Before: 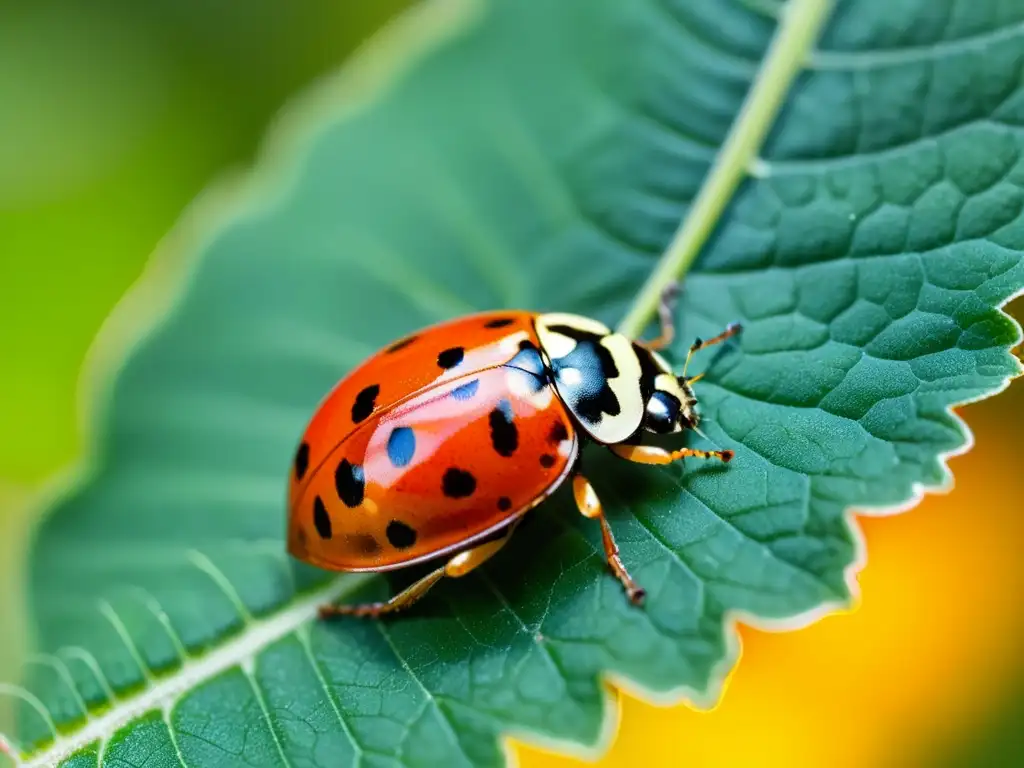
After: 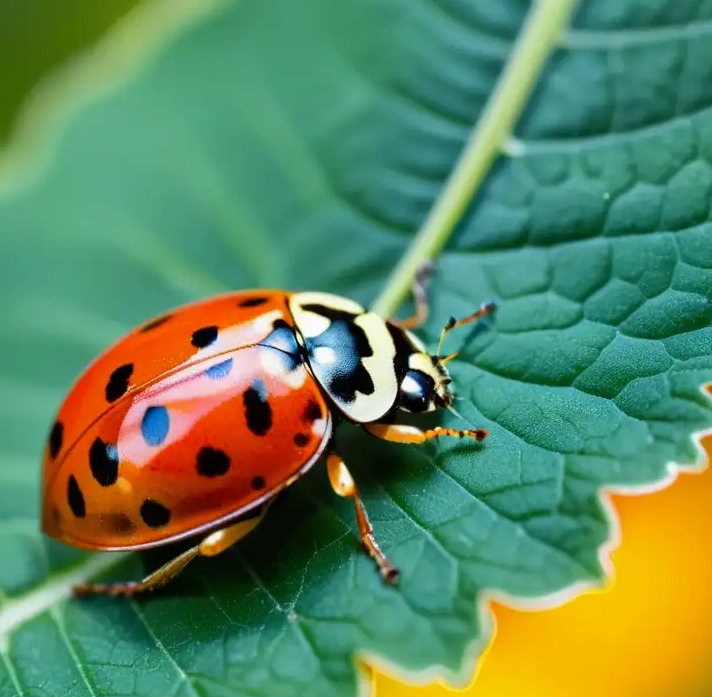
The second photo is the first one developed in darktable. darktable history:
exposure: exposure -0.05 EV
crop and rotate: left 24.034%, top 2.838%, right 6.406%, bottom 6.299%
white balance: emerald 1
